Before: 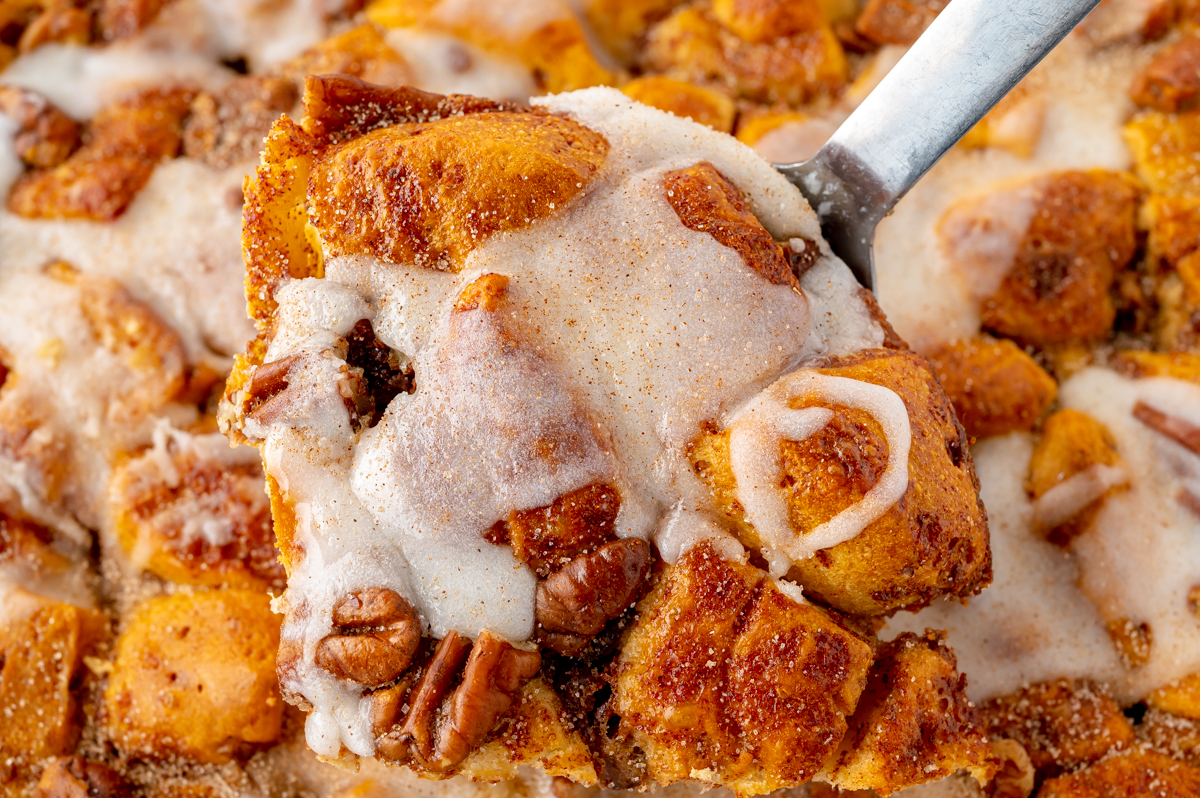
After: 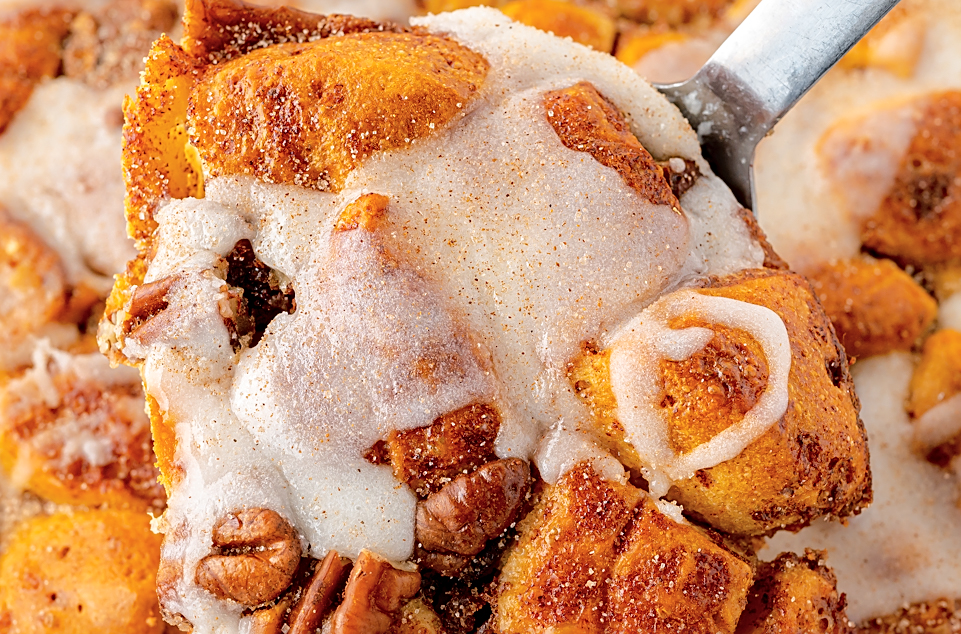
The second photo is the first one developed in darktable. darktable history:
crop and rotate: left 10.034%, top 10.056%, right 9.816%, bottom 10.422%
tone curve: curves: ch0 [(0, 0) (0.003, 0.003) (0.011, 0.014) (0.025, 0.027) (0.044, 0.044) (0.069, 0.064) (0.1, 0.108) (0.136, 0.153) (0.177, 0.208) (0.224, 0.275) (0.277, 0.349) (0.335, 0.422) (0.399, 0.492) (0.468, 0.557) (0.543, 0.617) (0.623, 0.682) (0.709, 0.745) (0.801, 0.826) (0.898, 0.916) (1, 1)], color space Lab, independent channels, preserve colors none
sharpen: amount 0.489
